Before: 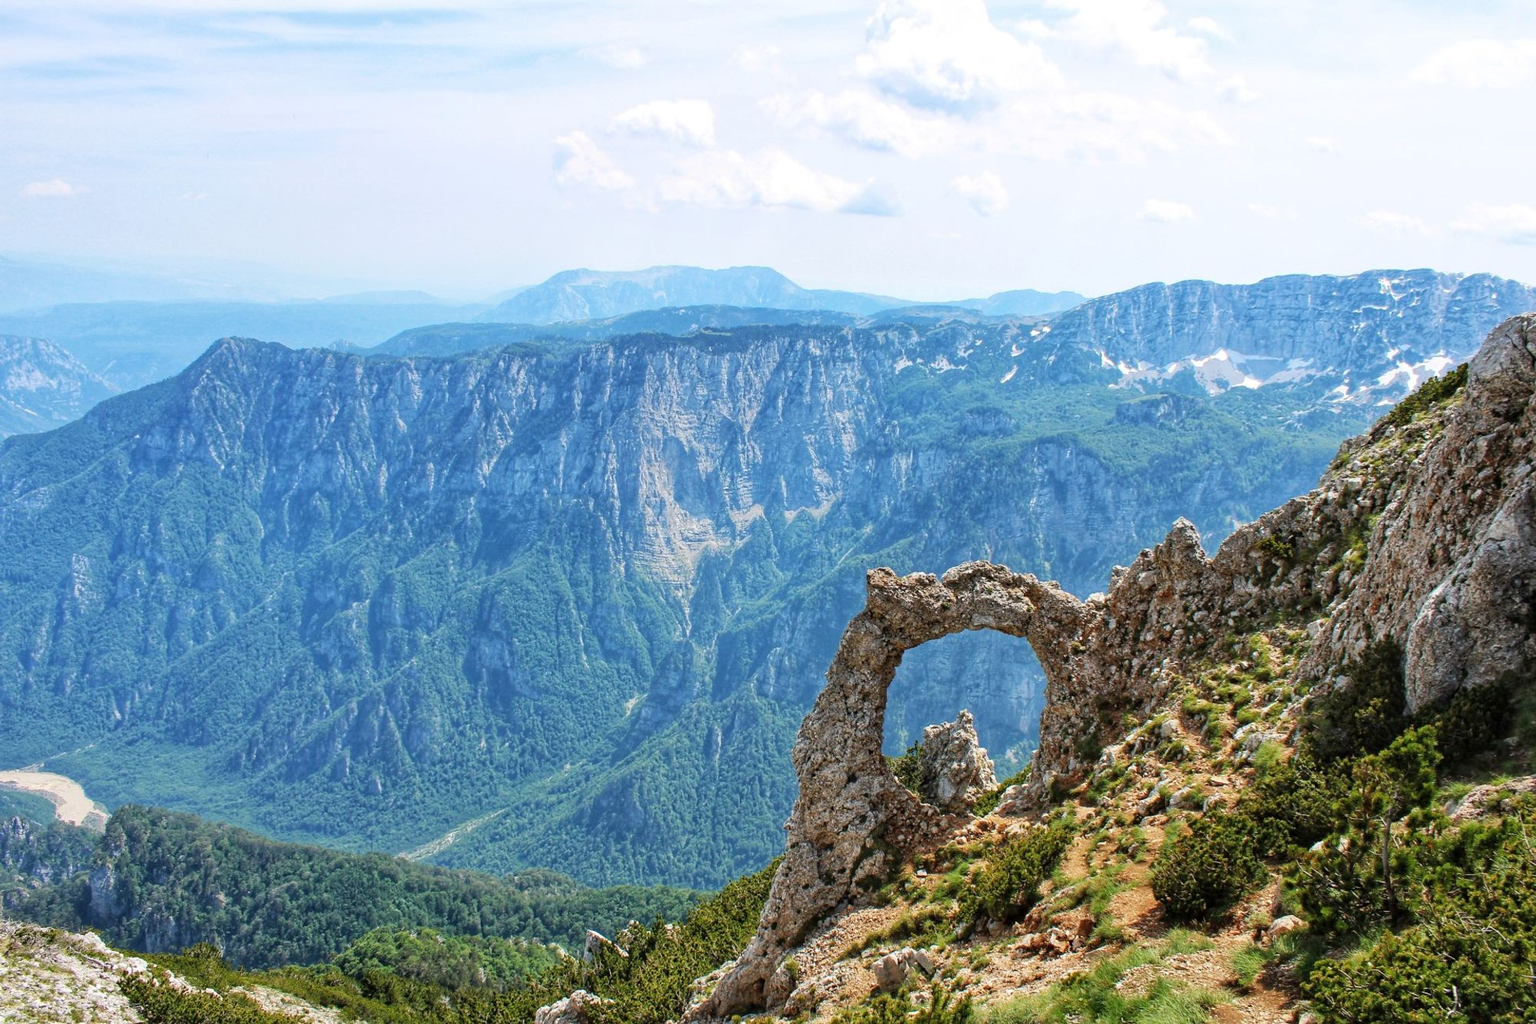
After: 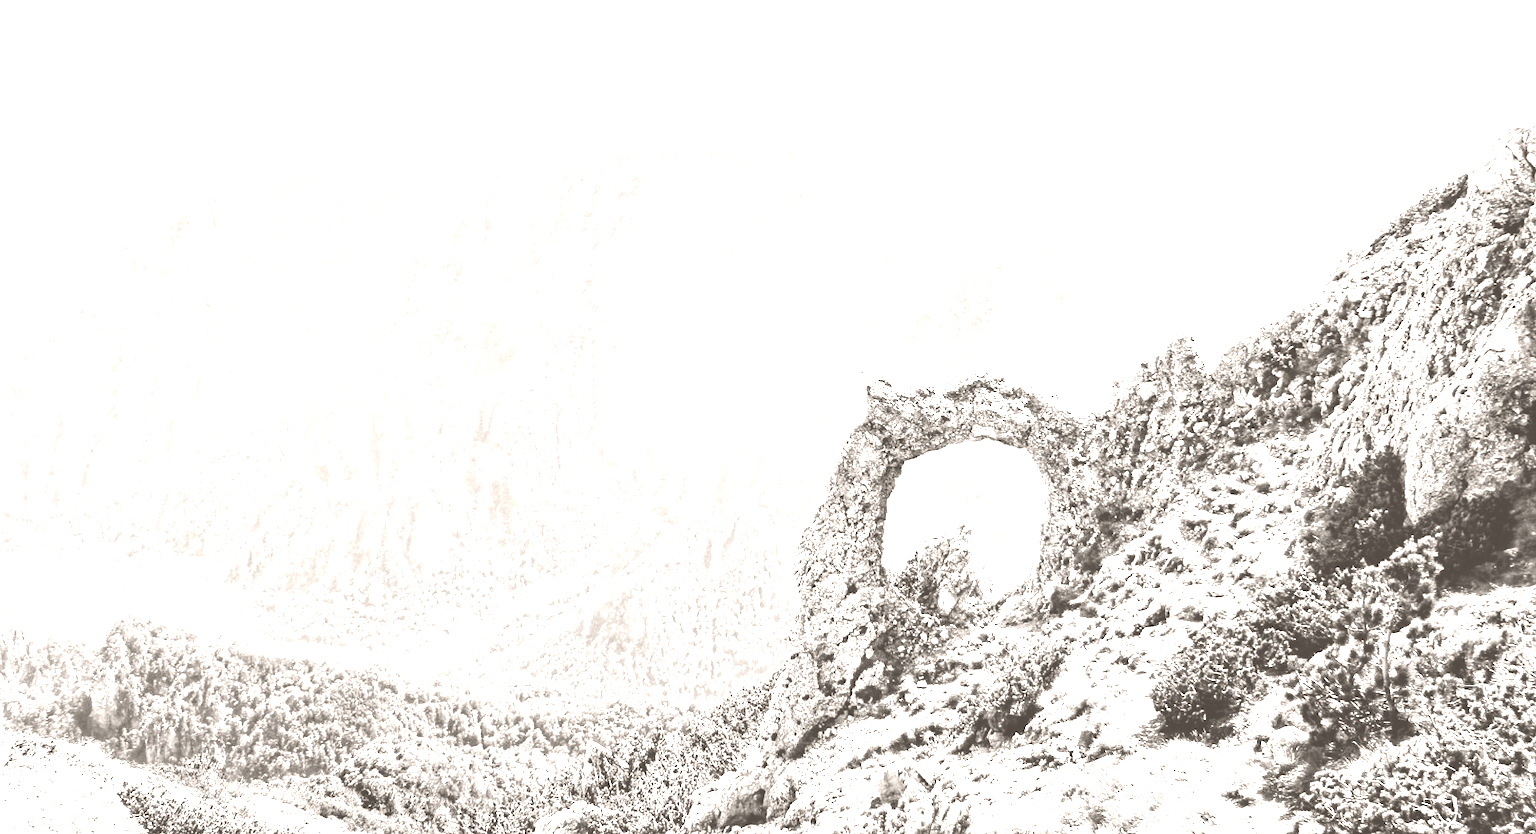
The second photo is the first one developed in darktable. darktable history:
exposure: exposure 0.191 EV, compensate highlight preservation false
crop and rotate: top 18.507%
colorize: hue 34.49°, saturation 35.33%, source mix 100%, lightness 55%, version 1
base curve: curves: ch0 [(0, 0) (0.007, 0.004) (0.027, 0.03) (0.046, 0.07) (0.207, 0.54) (0.442, 0.872) (0.673, 0.972) (1, 1)], preserve colors none
